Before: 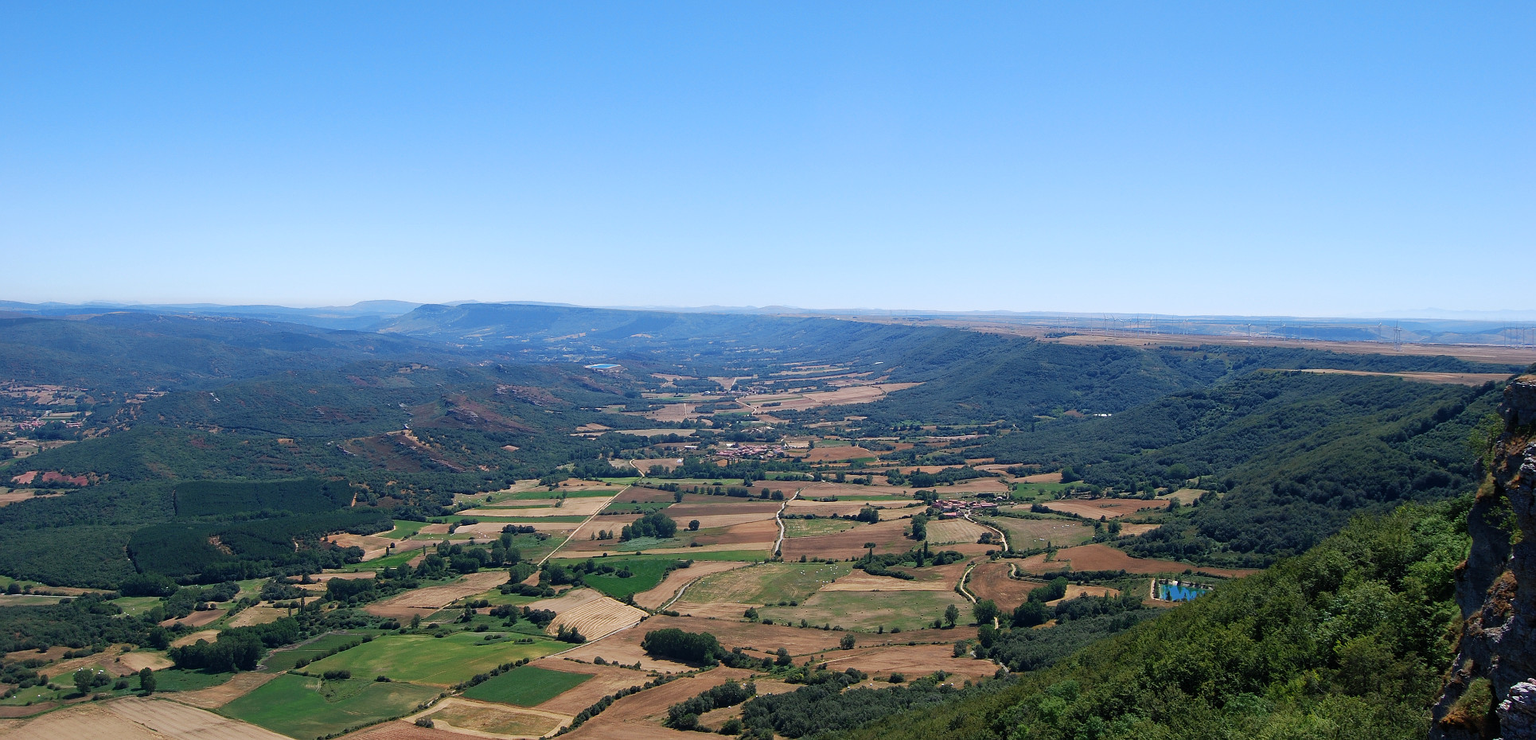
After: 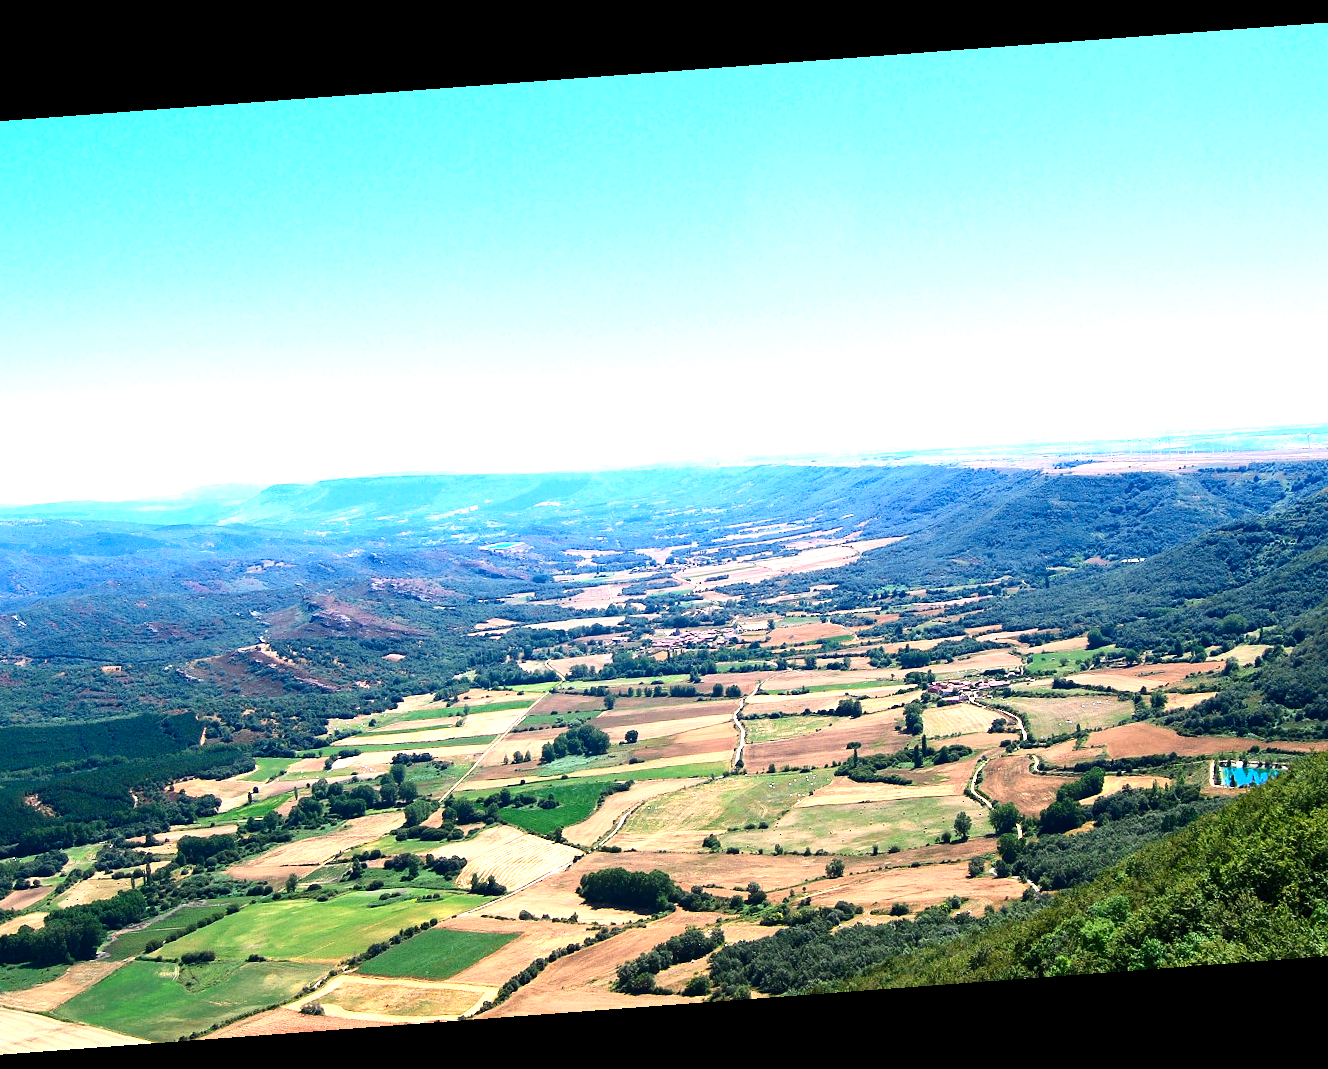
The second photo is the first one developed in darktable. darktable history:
rotate and perspective: rotation -4.25°, automatic cropping off
exposure: black level correction 0, exposure 1.625 EV, compensate exposure bias true, compensate highlight preservation false
contrast brightness saturation: contrast 0.21, brightness -0.11, saturation 0.21
crop and rotate: left 14.436%, right 18.898%
color zones: curves: ch1 [(0, 0.469) (0.01, 0.469) (0.12, 0.446) (0.248, 0.469) (0.5, 0.5) (0.748, 0.5) (0.99, 0.469) (1, 0.469)]
